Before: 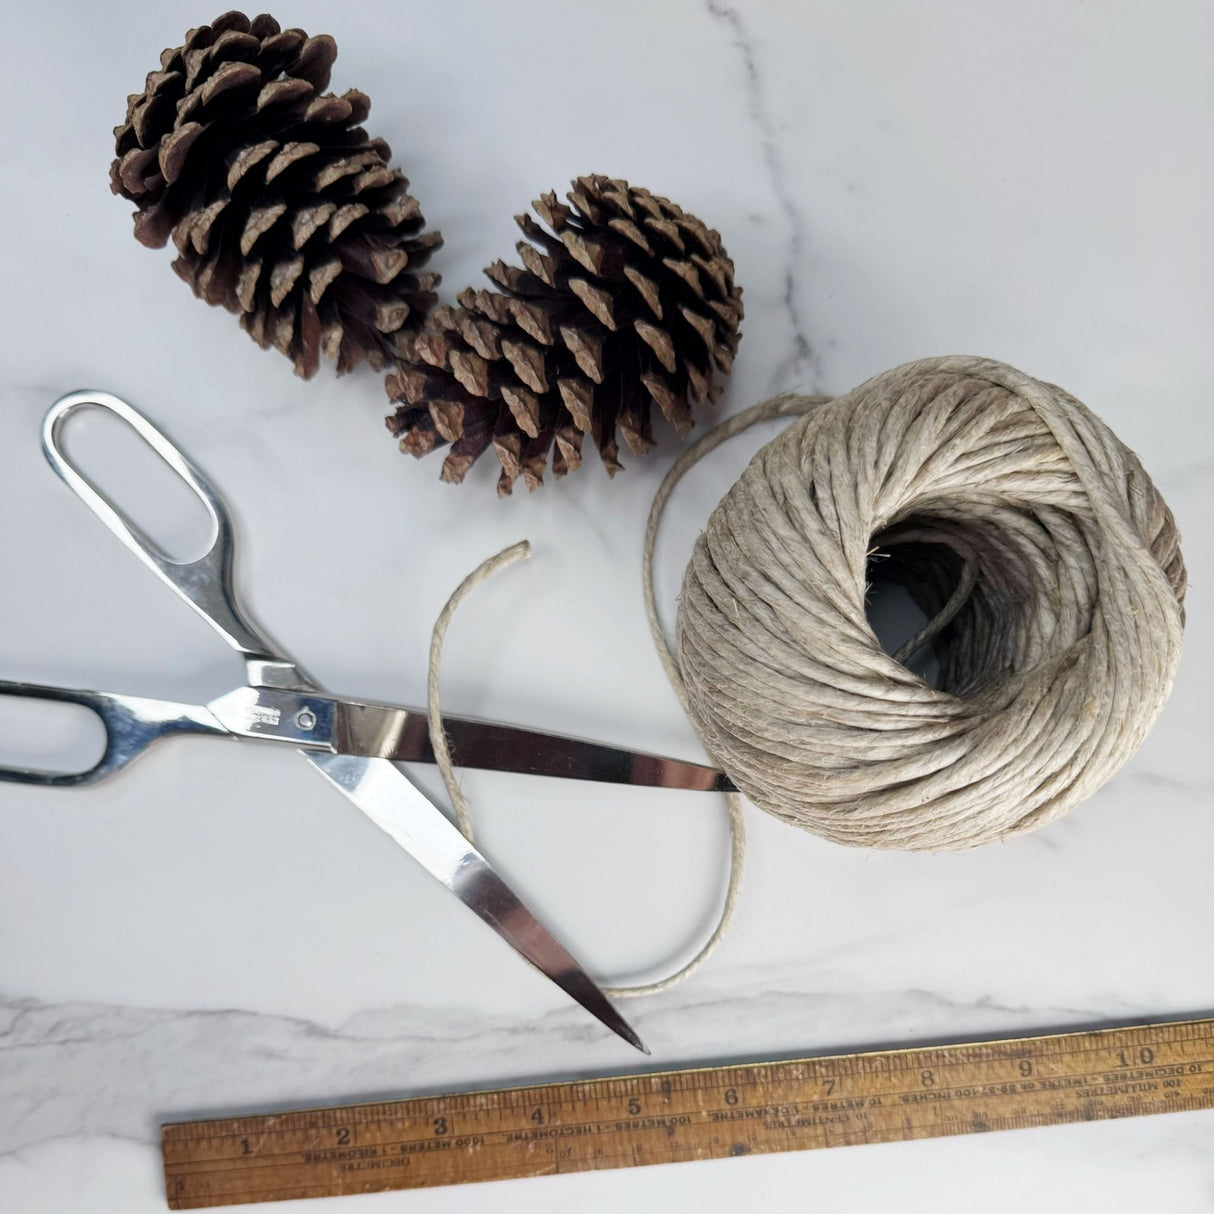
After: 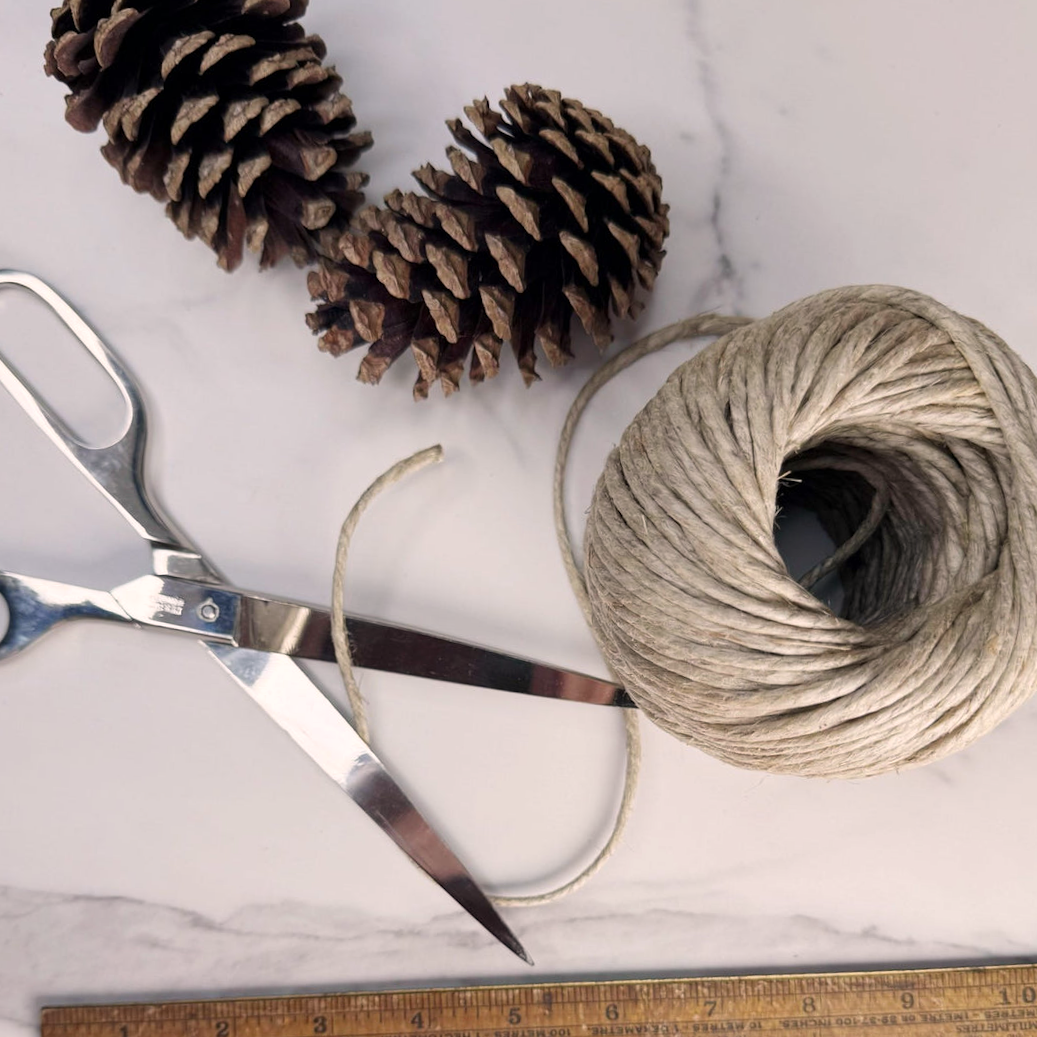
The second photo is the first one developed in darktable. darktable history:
crop and rotate: angle -3.27°, left 5.211%, top 5.211%, right 4.607%, bottom 4.607%
color correction: highlights a* 5.81, highlights b* 4.84
